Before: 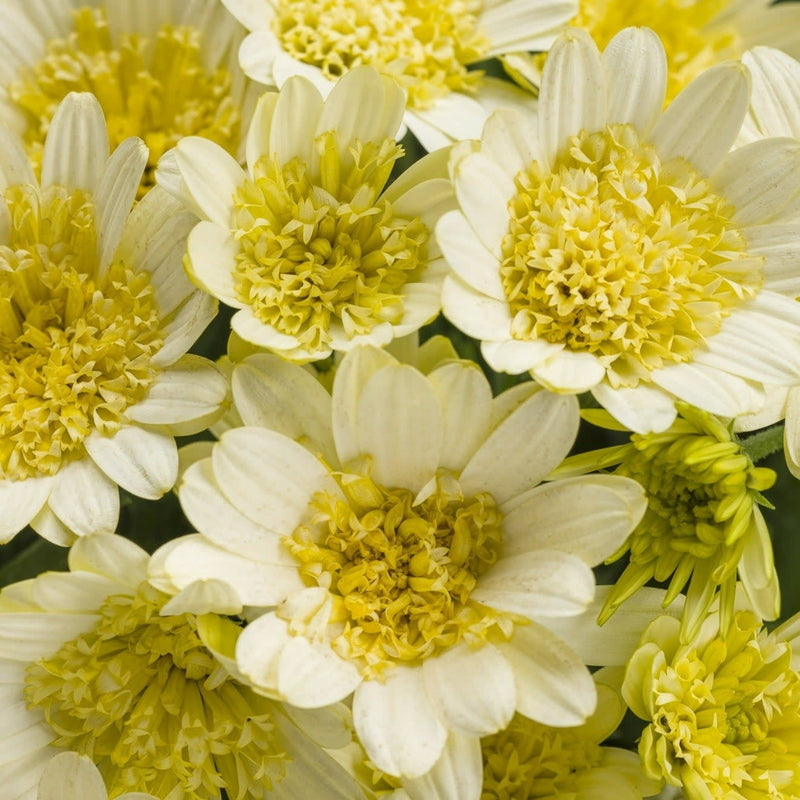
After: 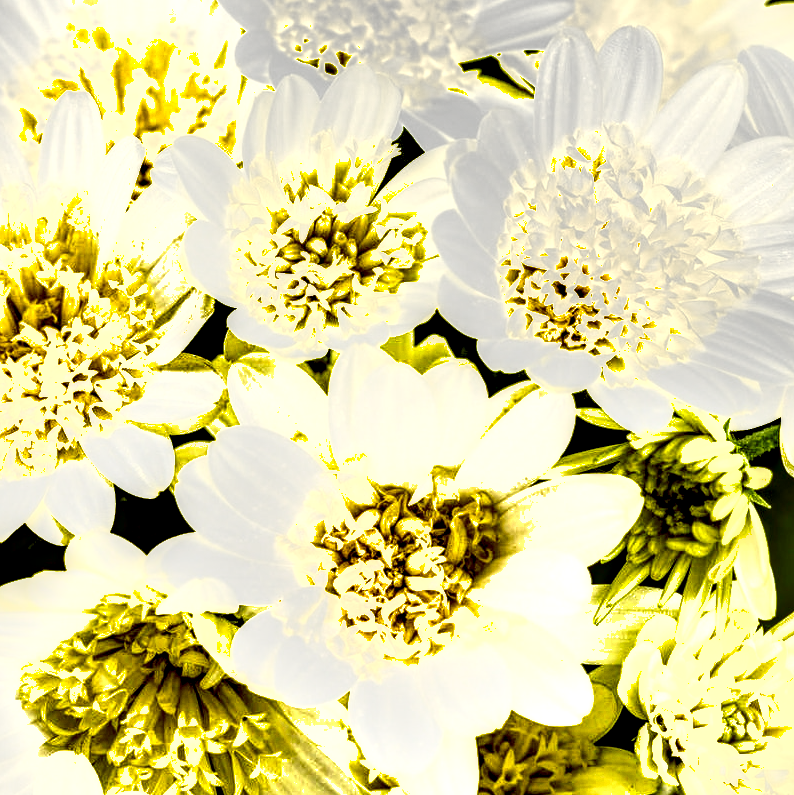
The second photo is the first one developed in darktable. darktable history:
local contrast: detail 202%
crop and rotate: left 0.702%, top 0.237%, bottom 0.293%
color balance rgb: shadows lift › luminance -20.292%, power › chroma 0.257%, power › hue 62.65°, linear chroma grading › global chroma 8.883%, perceptual saturation grading › global saturation -0.074%, perceptual saturation grading › highlights -19.812%, perceptual saturation grading › shadows 20.524%
exposure: black level correction 0, exposure 1.104 EV, compensate highlight preservation false
tone equalizer: -8 EV -0.455 EV, -7 EV -0.414 EV, -6 EV -0.298 EV, -5 EV -0.254 EV, -3 EV 0.189 EV, -2 EV 0.357 EV, -1 EV 0.376 EV, +0 EV 0.415 EV
shadows and highlights: shadows 12.74, white point adjustment 1.17, soften with gaussian
